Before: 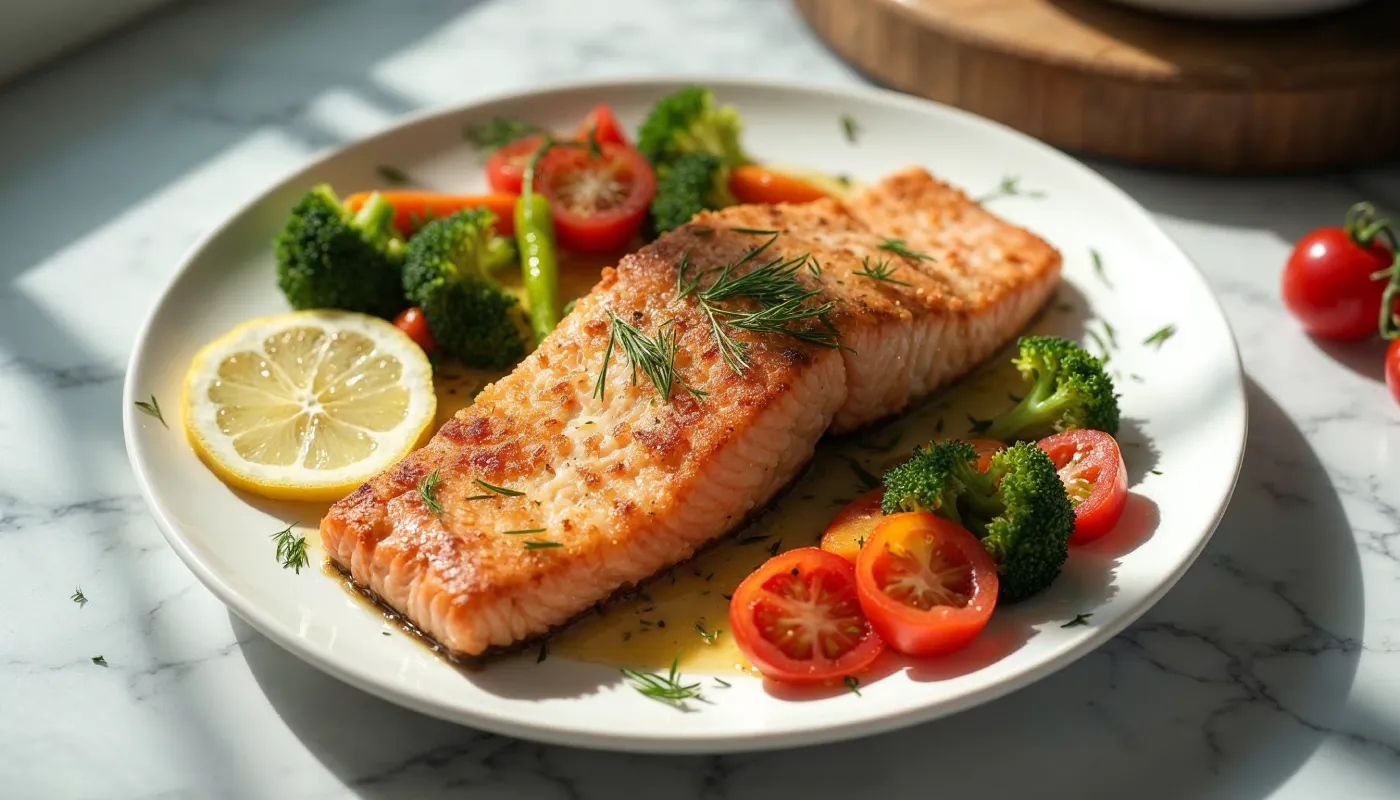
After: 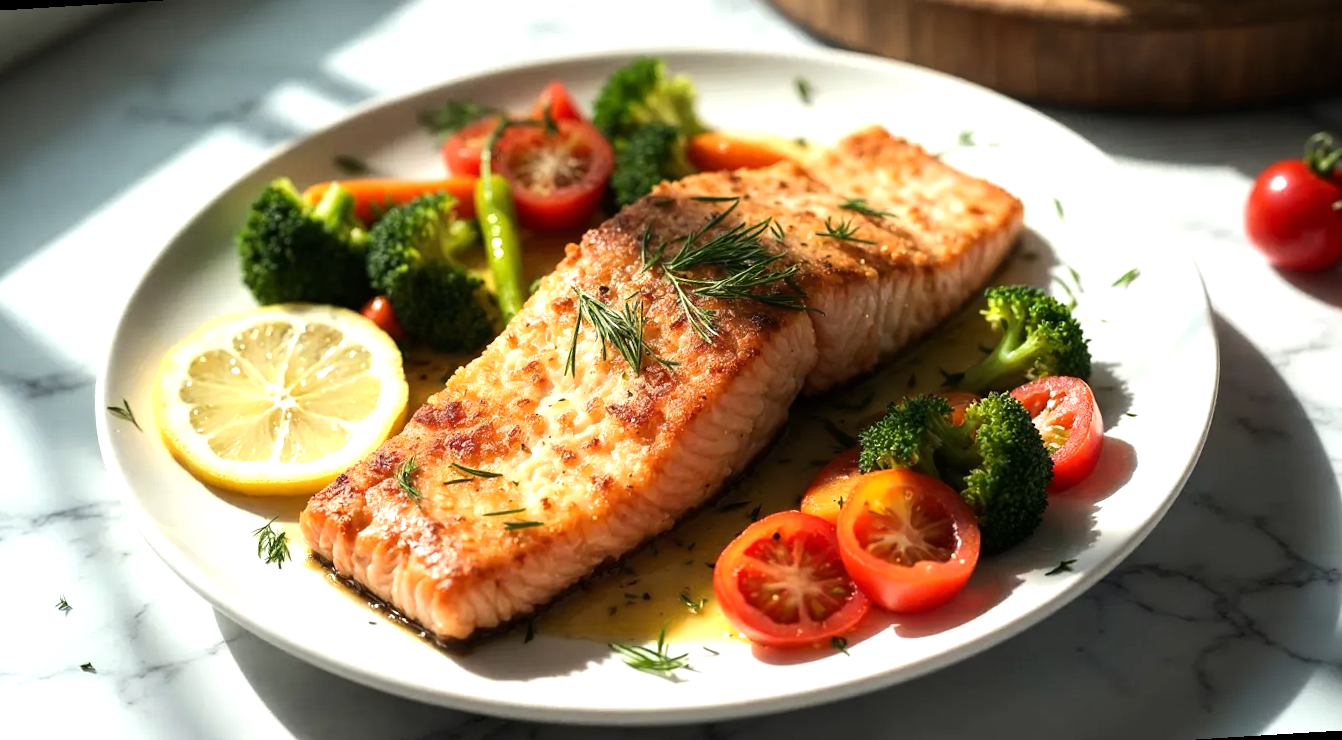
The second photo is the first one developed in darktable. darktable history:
rotate and perspective: rotation -3.52°, crop left 0.036, crop right 0.964, crop top 0.081, crop bottom 0.919
tone equalizer: -8 EV -0.75 EV, -7 EV -0.7 EV, -6 EV -0.6 EV, -5 EV -0.4 EV, -3 EV 0.4 EV, -2 EV 0.6 EV, -1 EV 0.7 EV, +0 EV 0.75 EV, edges refinement/feathering 500, mask exposure compensation -1.57 EV, preserve details no
